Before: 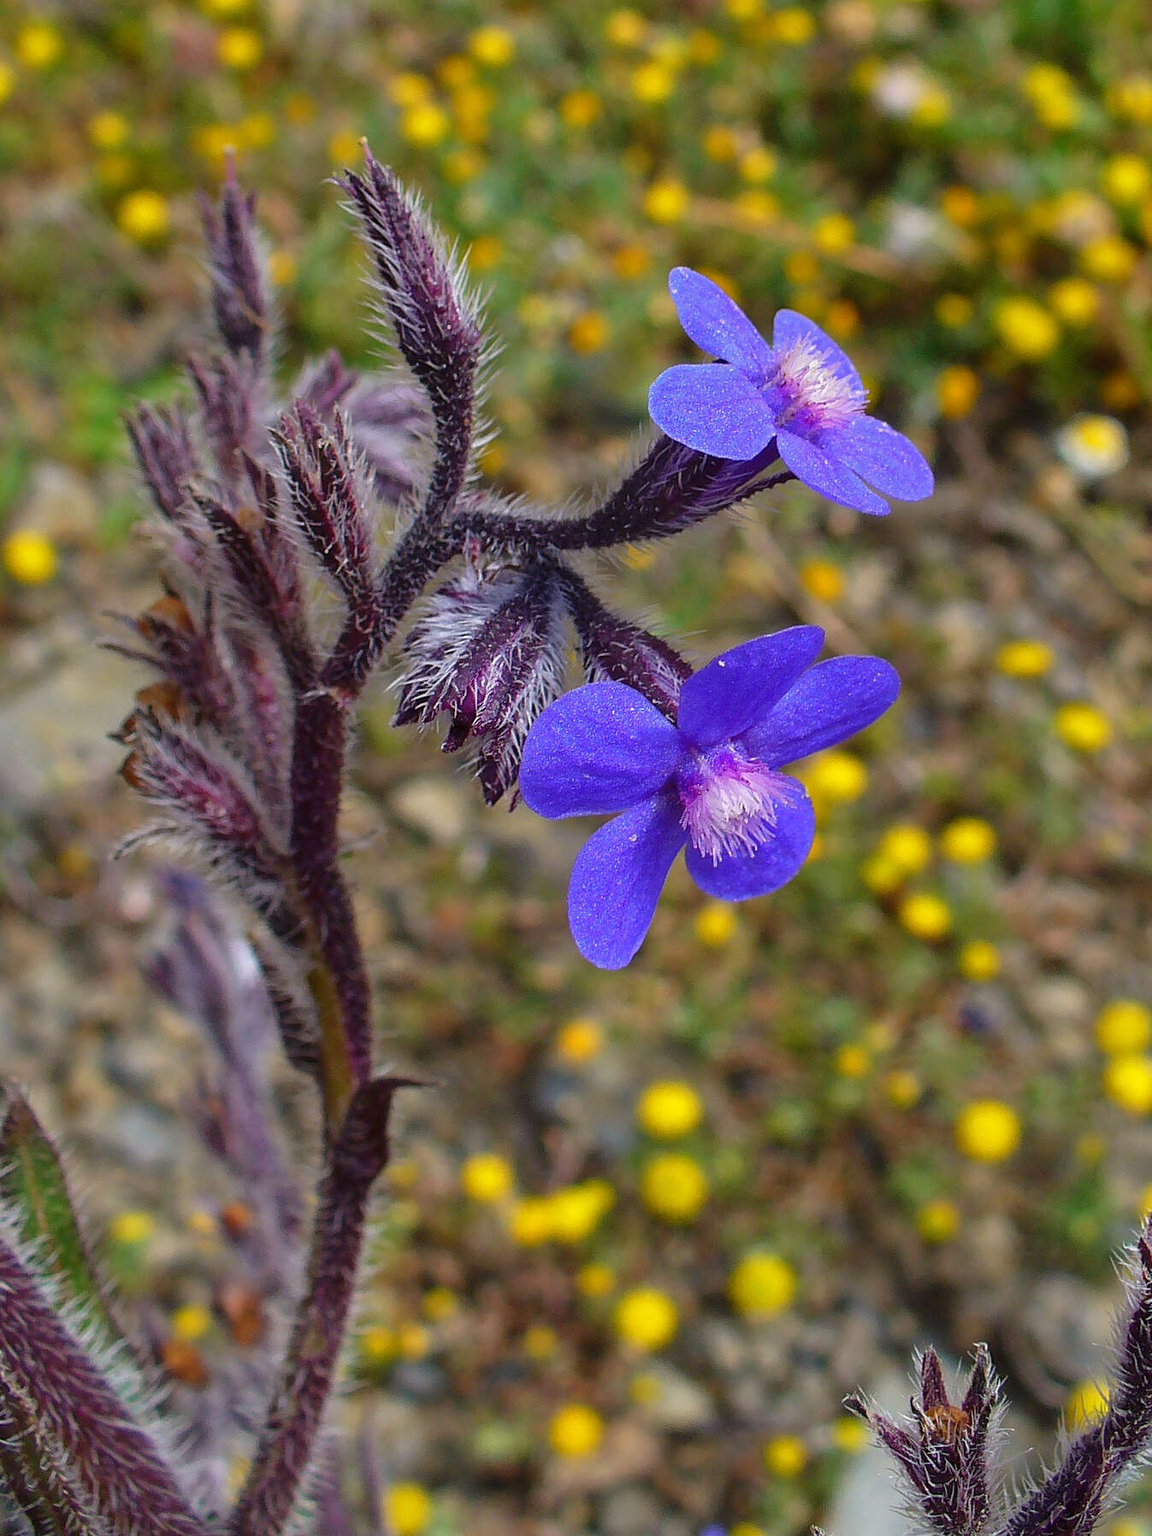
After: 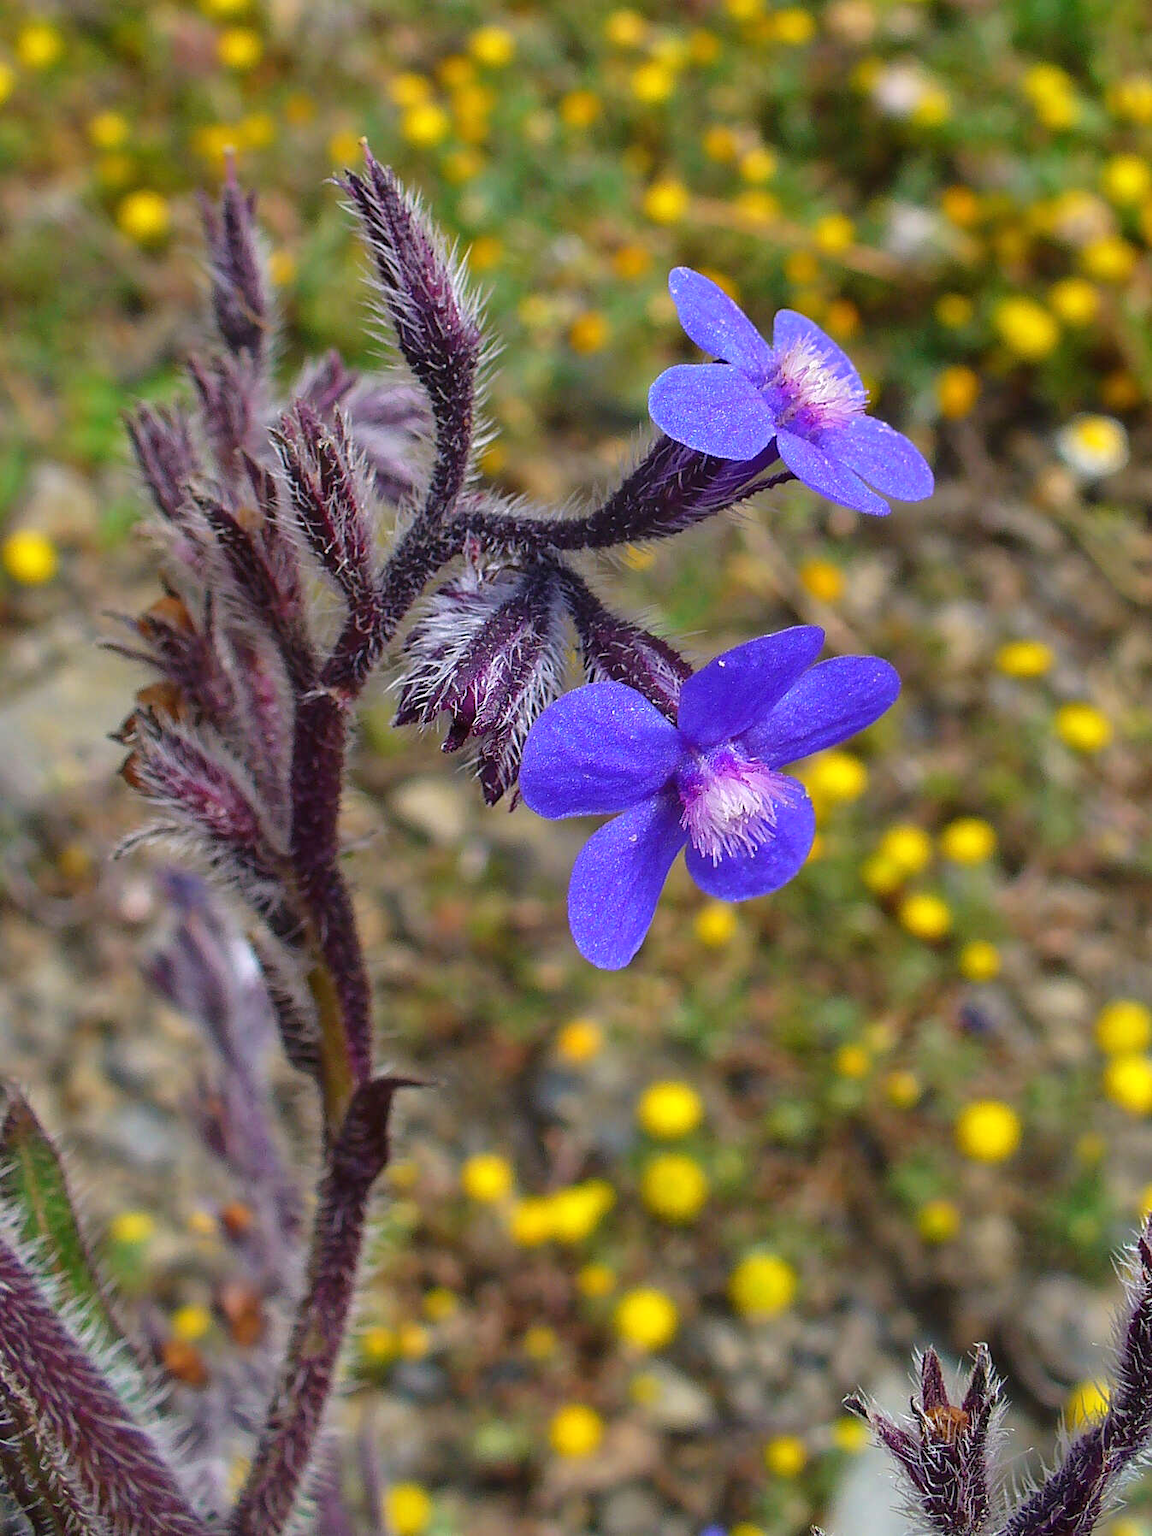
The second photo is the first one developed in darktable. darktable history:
exposure: black level correction 0, exposure 0.198 EV, compensate highlight preservation false
